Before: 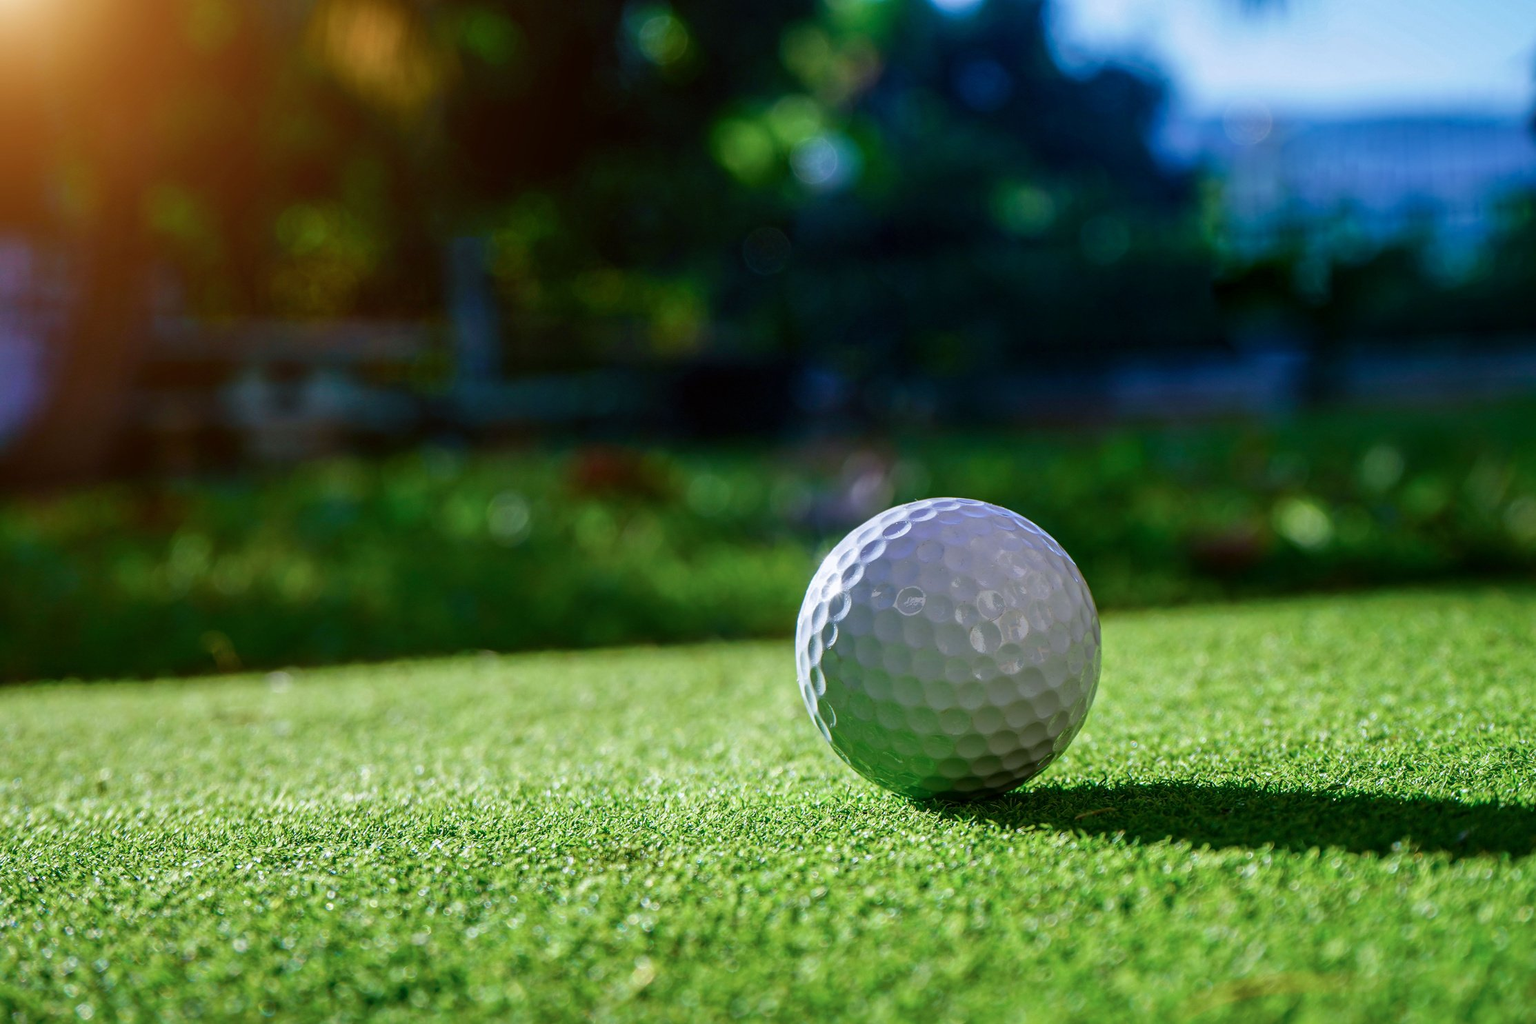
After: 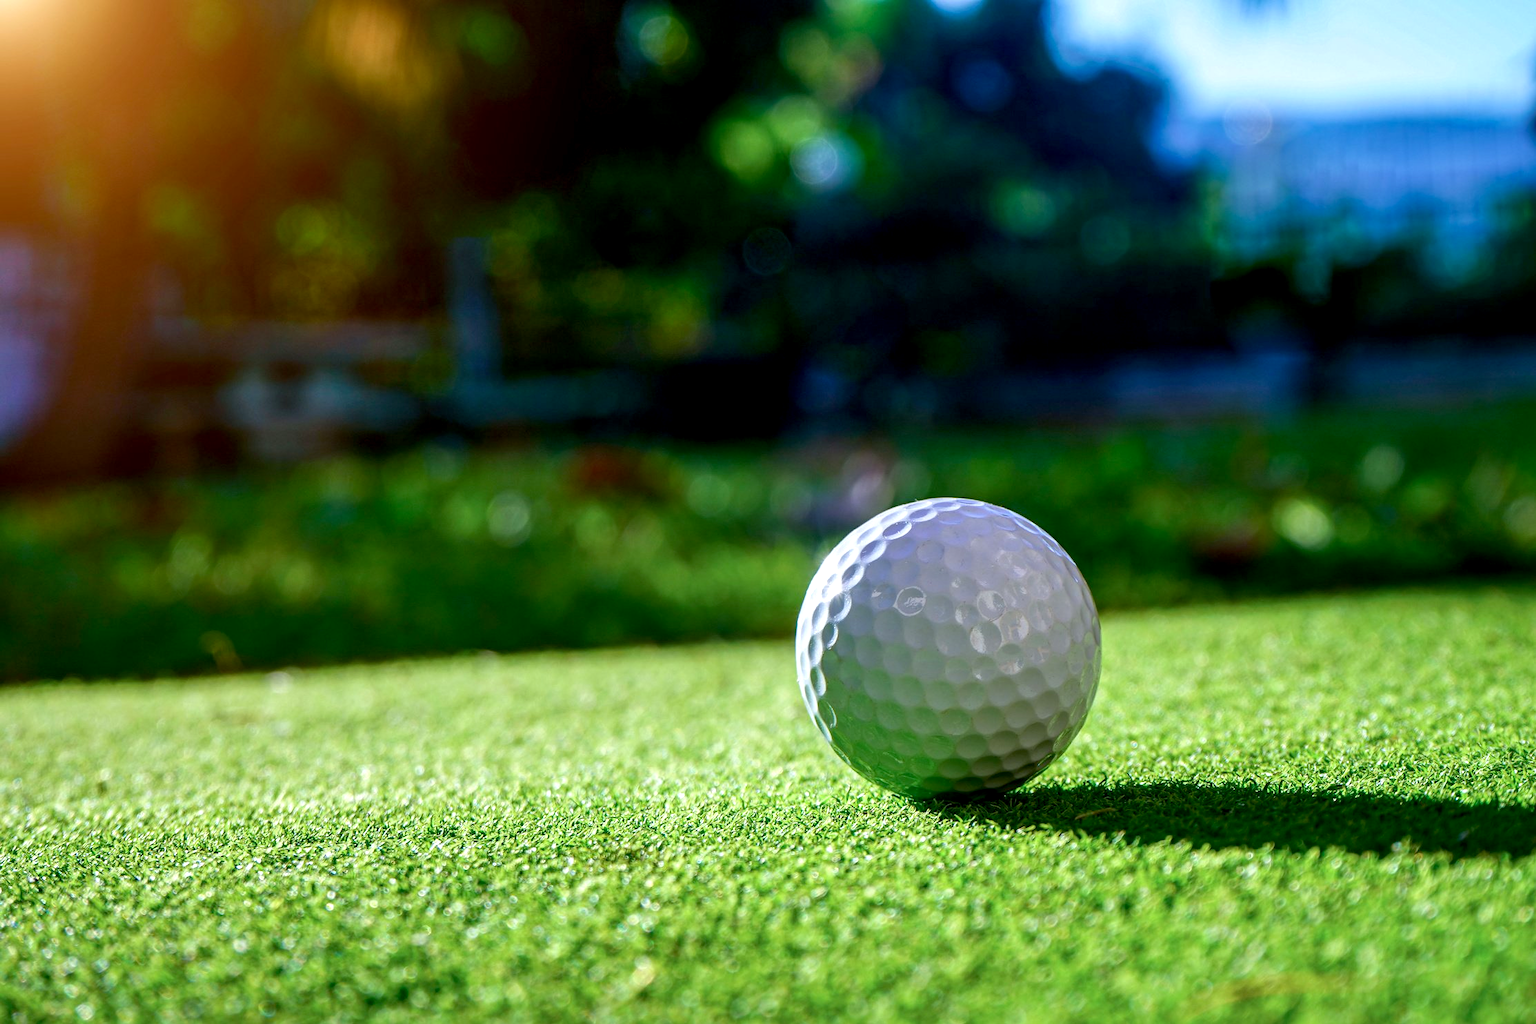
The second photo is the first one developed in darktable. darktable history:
exposure: black level correction 0.004, exposure 0.414 EV, compensate exposure bias true, compensate highlight preservation false
